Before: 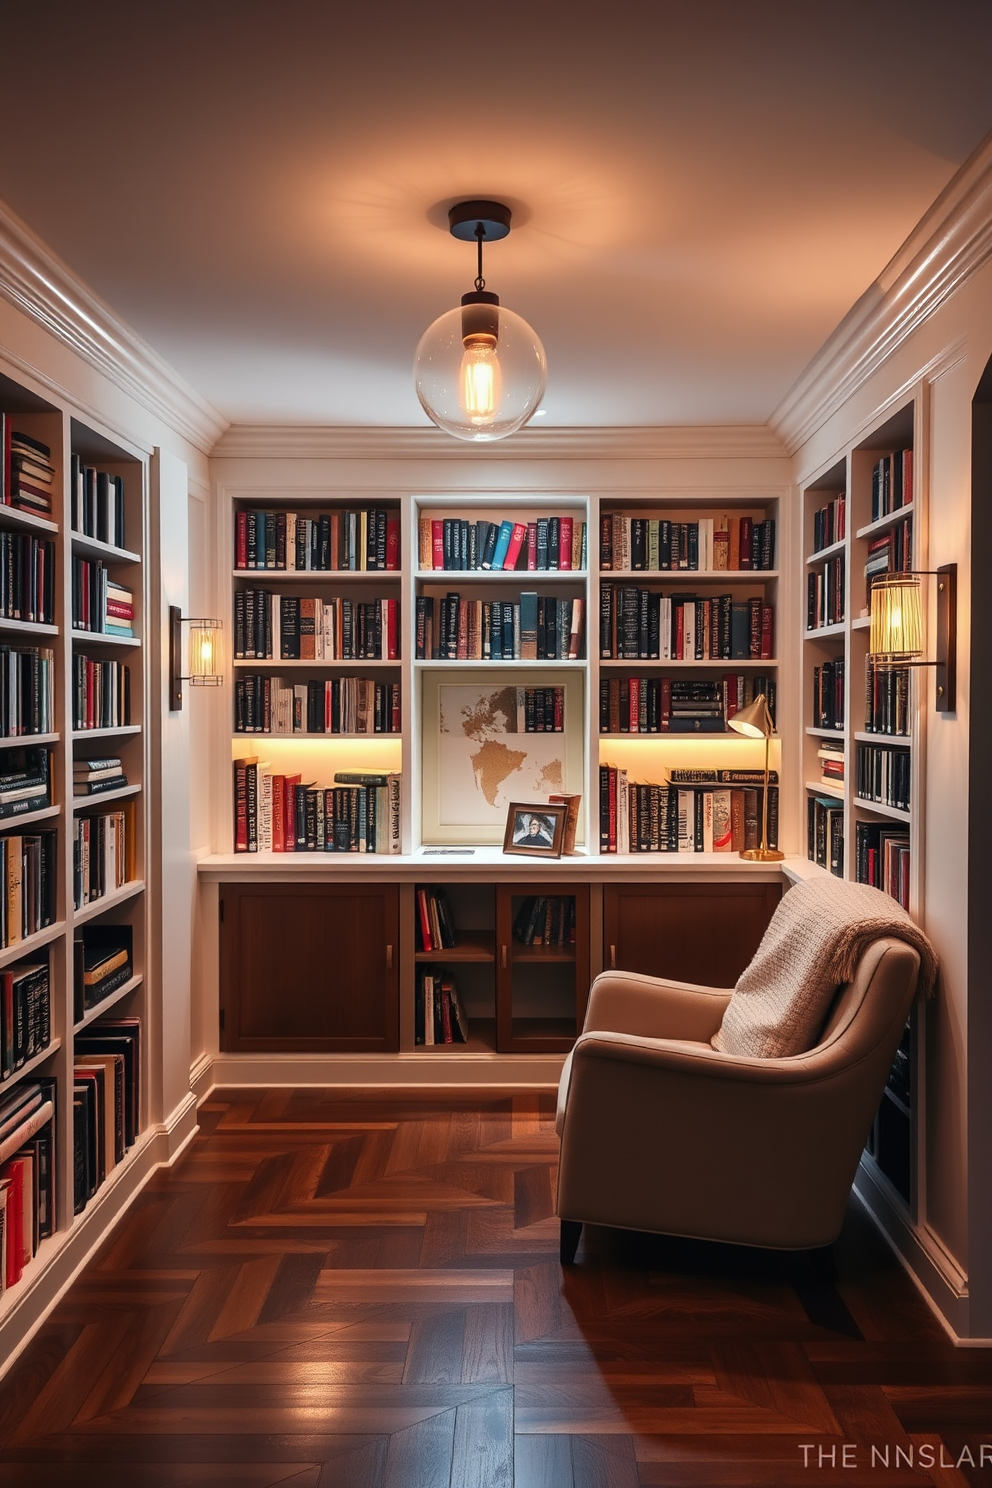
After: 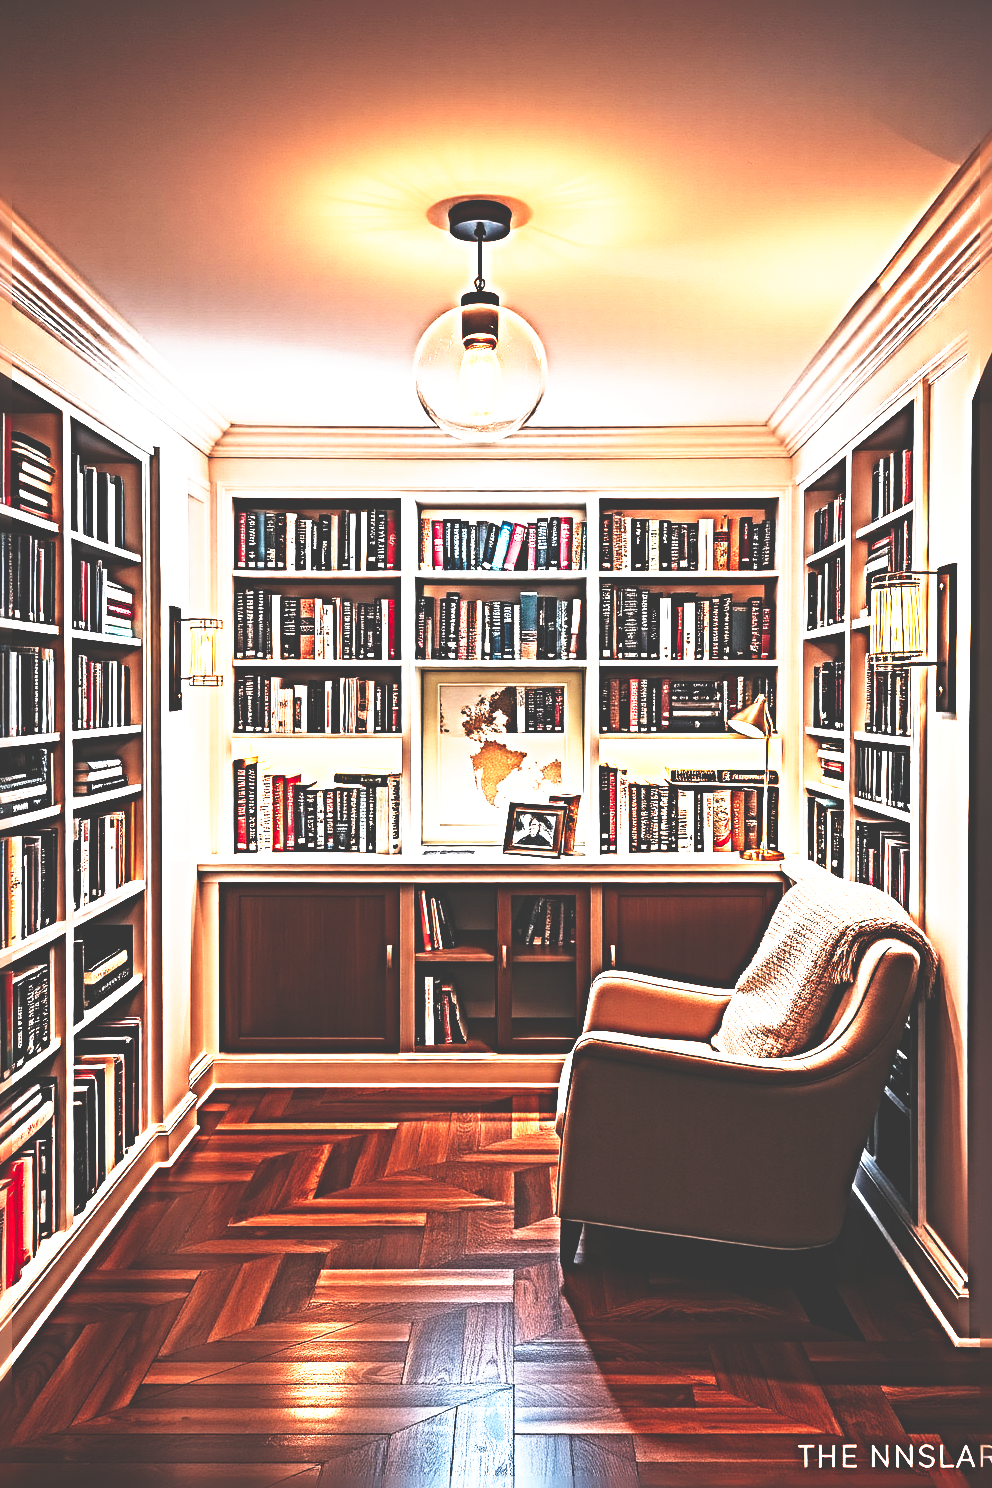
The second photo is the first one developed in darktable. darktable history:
base curve: curves: ch0 [(0, 0.036) (0.007, 0.037) (0.604, 0.887) (1, 1)], preserve colors none
sharpen: radius 6.265, amount 1.795, threshold 0.05
color calibration: x 0.343, y 0.356, temperature 5107.32 K
exposure: black level correction 0, exposure 1.2 EV, compensate highlight preservation false
